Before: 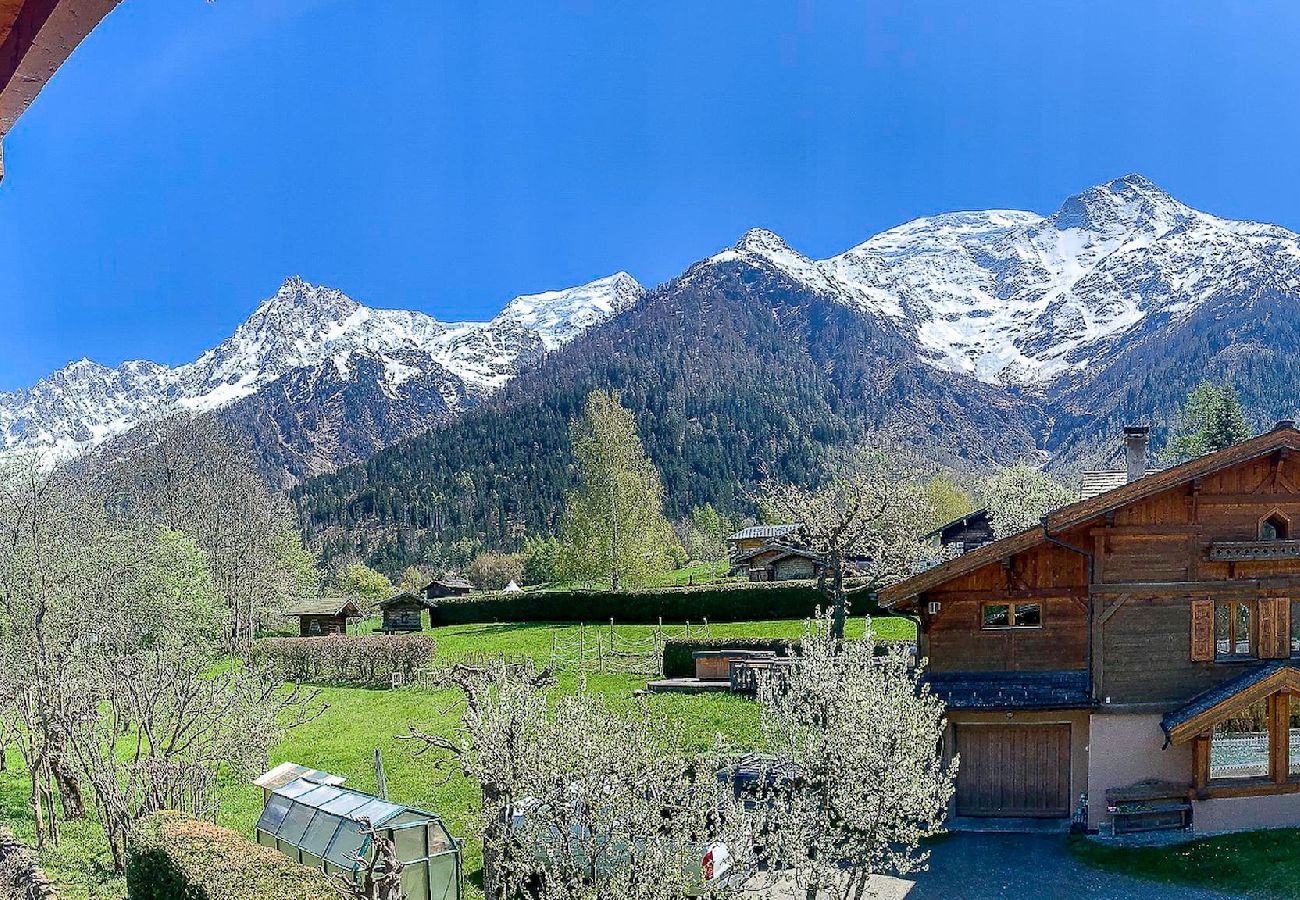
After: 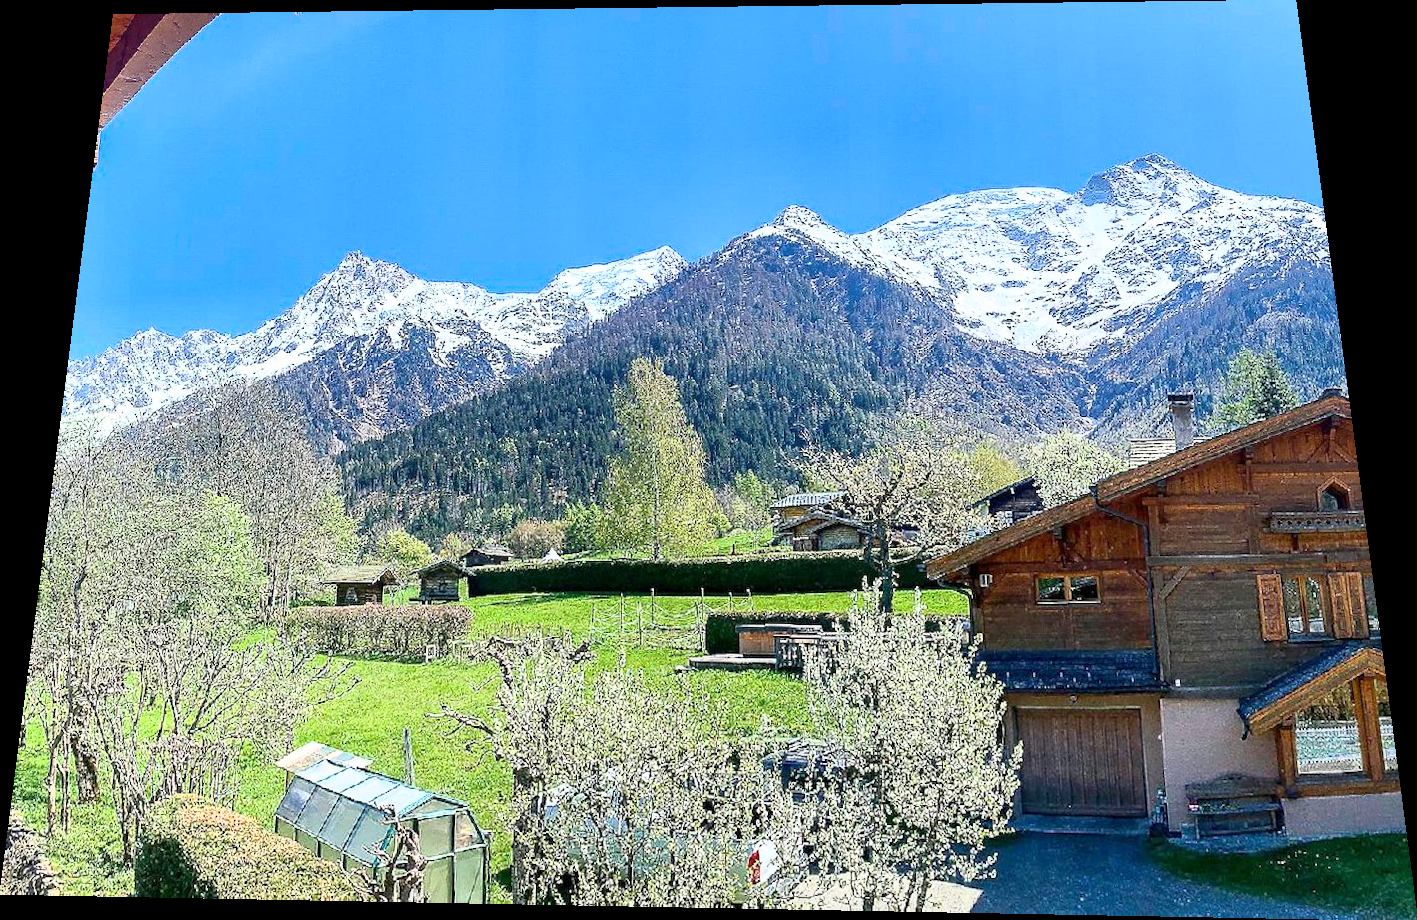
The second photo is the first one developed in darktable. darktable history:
base curve: curves: ch0 [(0, 0) (0.557, 0.834) (1, 1)]
rotate and perspective: rotation 0.128°, lens shift (vertical) -0.181, lens shift (horizontal) -0.044, shear 0.001, automatic cropping off
